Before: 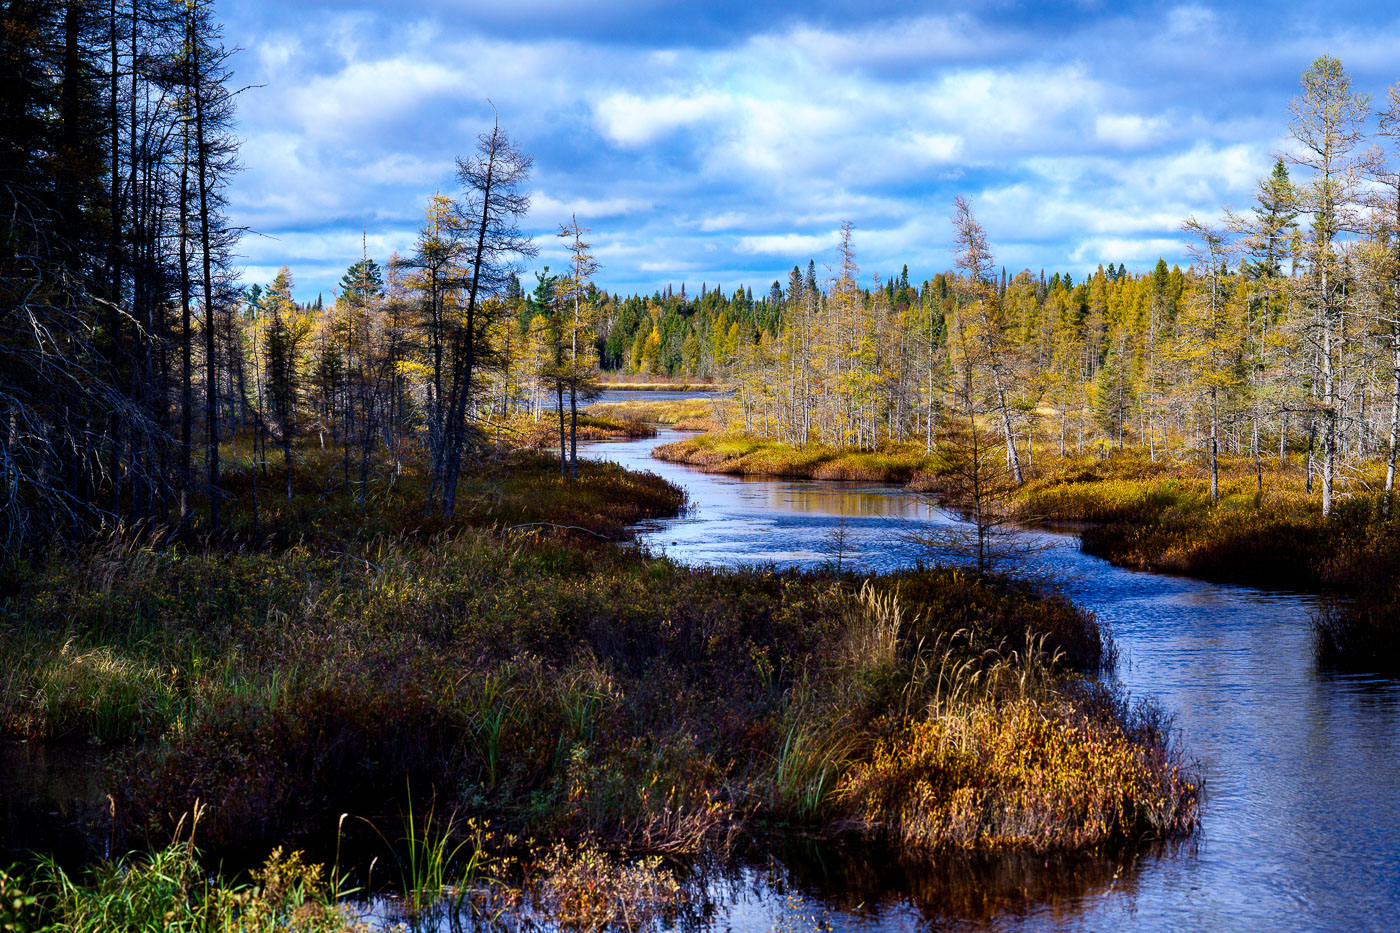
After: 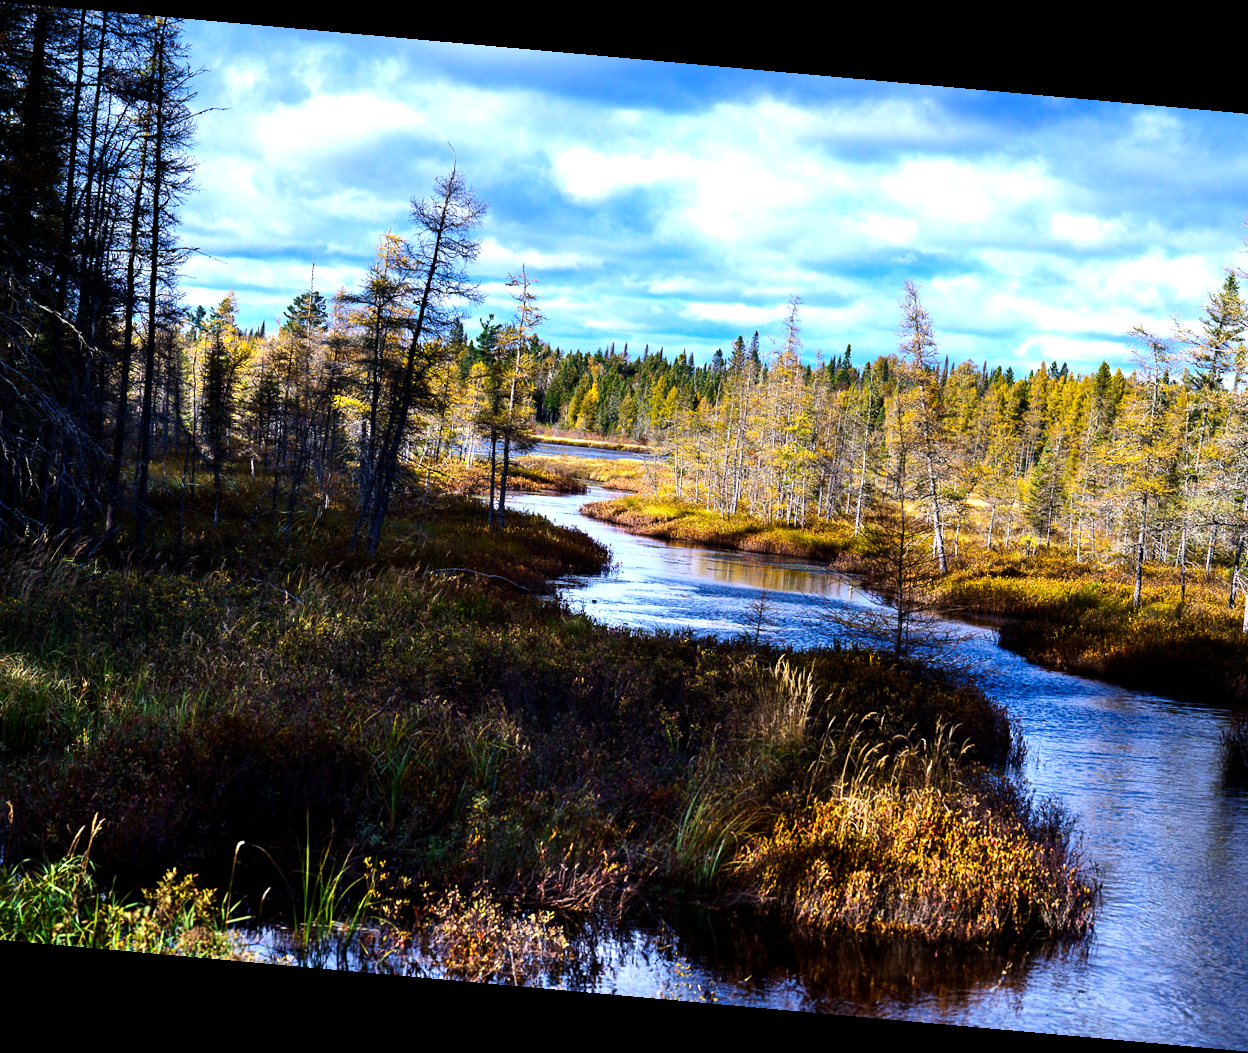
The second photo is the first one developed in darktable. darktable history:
crop: left 7.598%, right 7.873%
tone equalizer: -8 EV -0.75 EV, -7 EV -0.7 EV, -6 EV -0.6 EV, -5 EV -0.4 EV, -3 EV 0.4 EV, -2 EV 0.6 EV, -1 EV 0.7 EV, +0 EV 0.75 EV, edges refinement/feathering 500, mask exposure compensation -1.57 EV, preserve details no
rotate and perspective: rotation 5.12°, automatic cropping off
